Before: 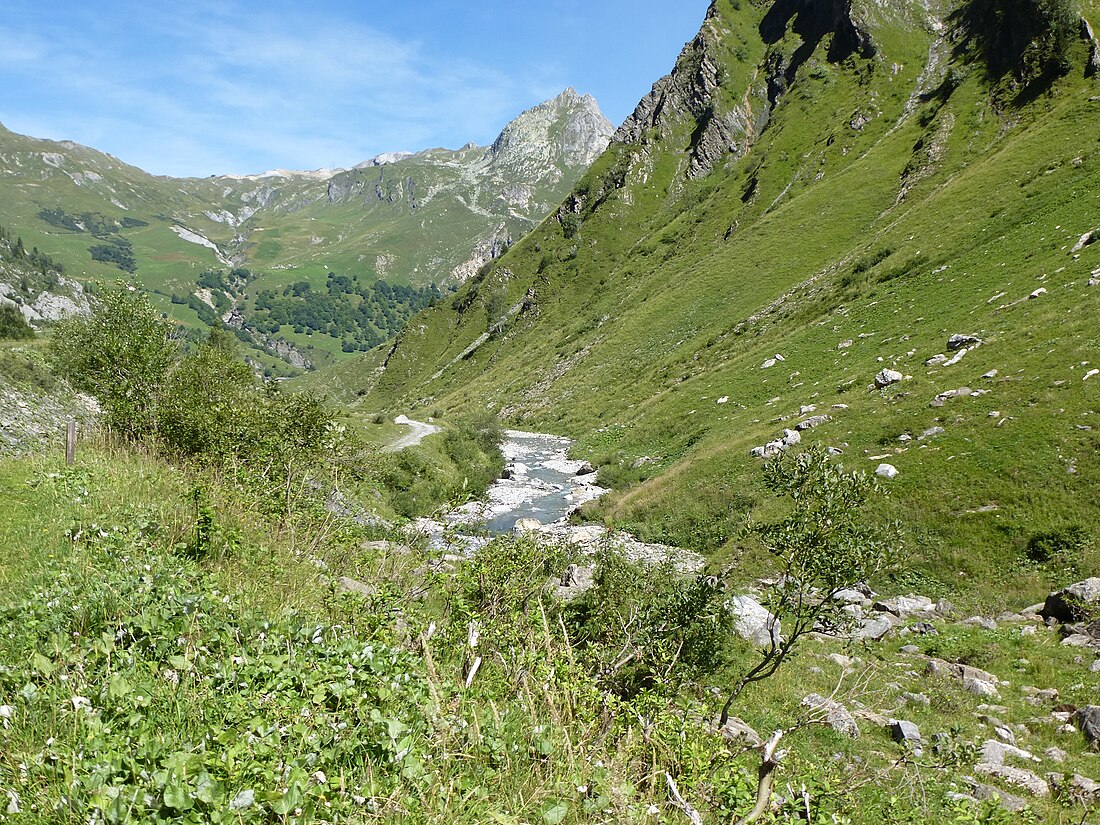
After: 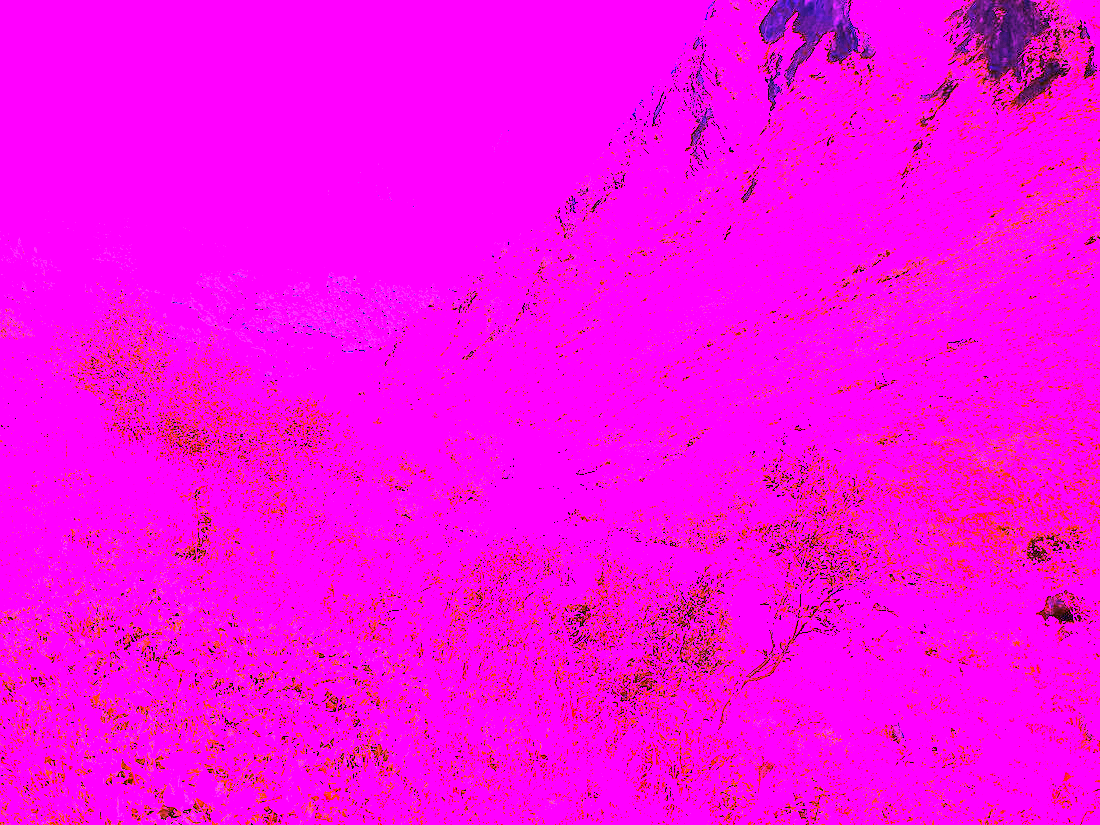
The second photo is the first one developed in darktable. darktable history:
white balance: red 8, blue 8
color correction: highlights a* 4.02, highlights b* 4.98, shadows a* -7.55, shadows b* 4.98
